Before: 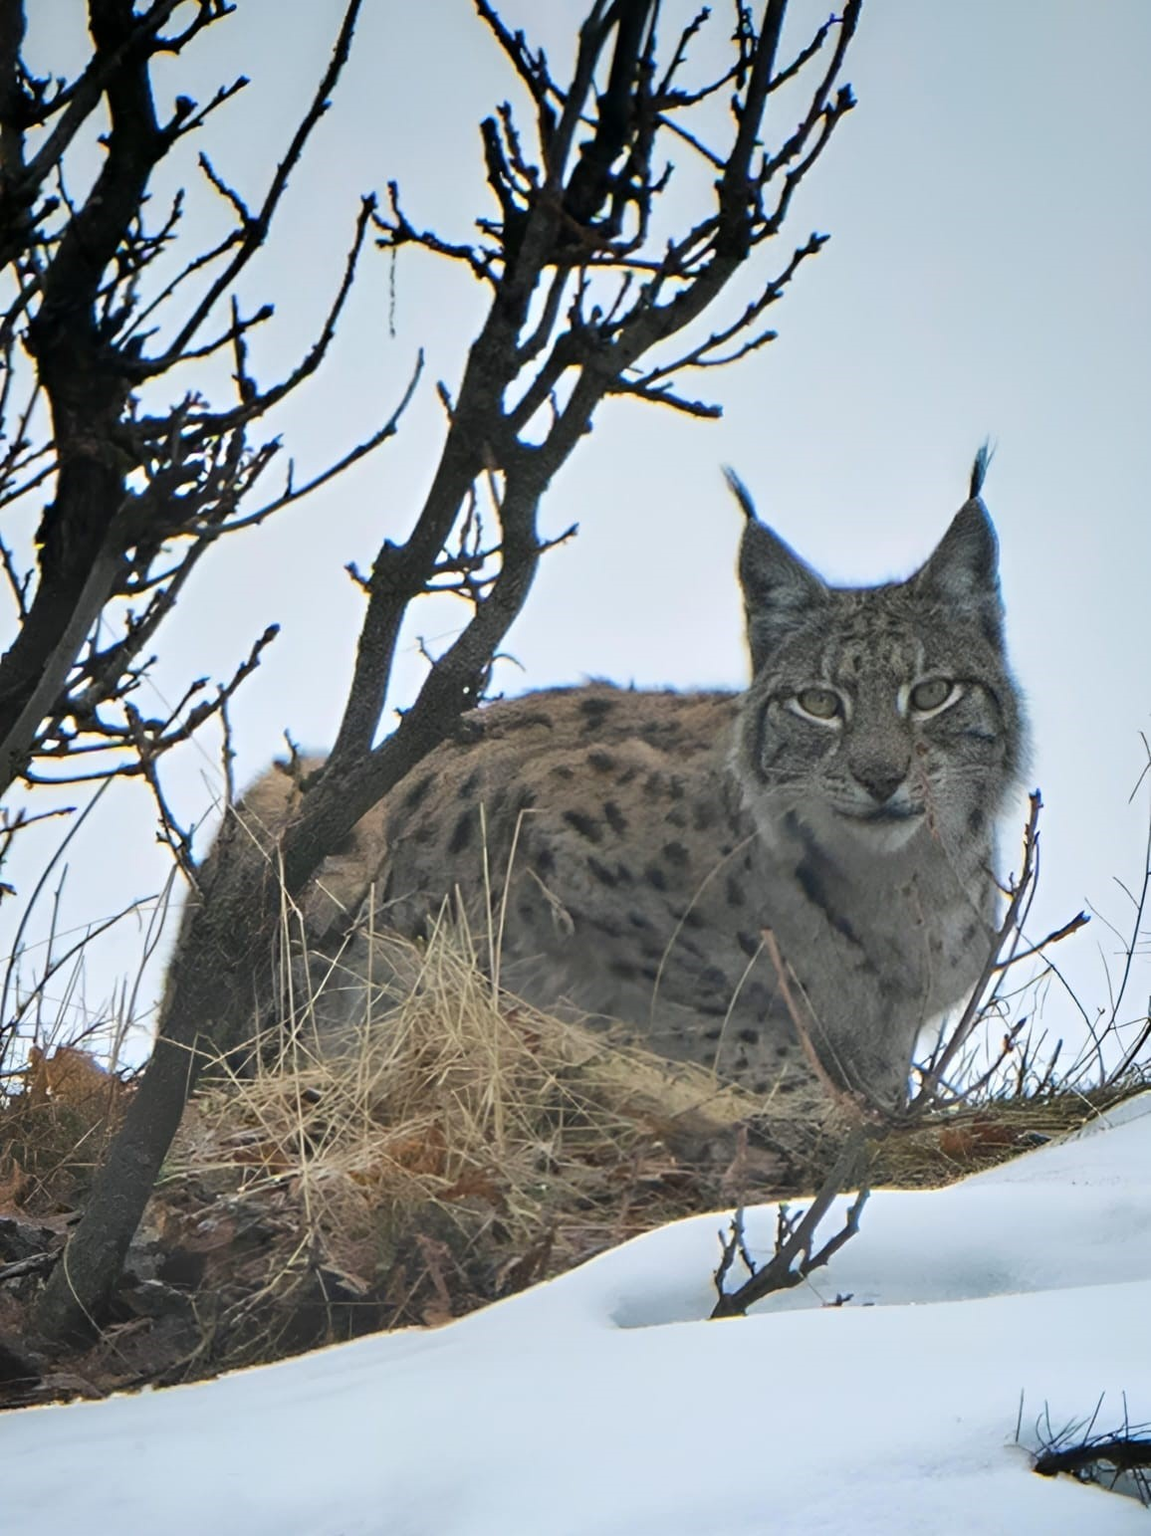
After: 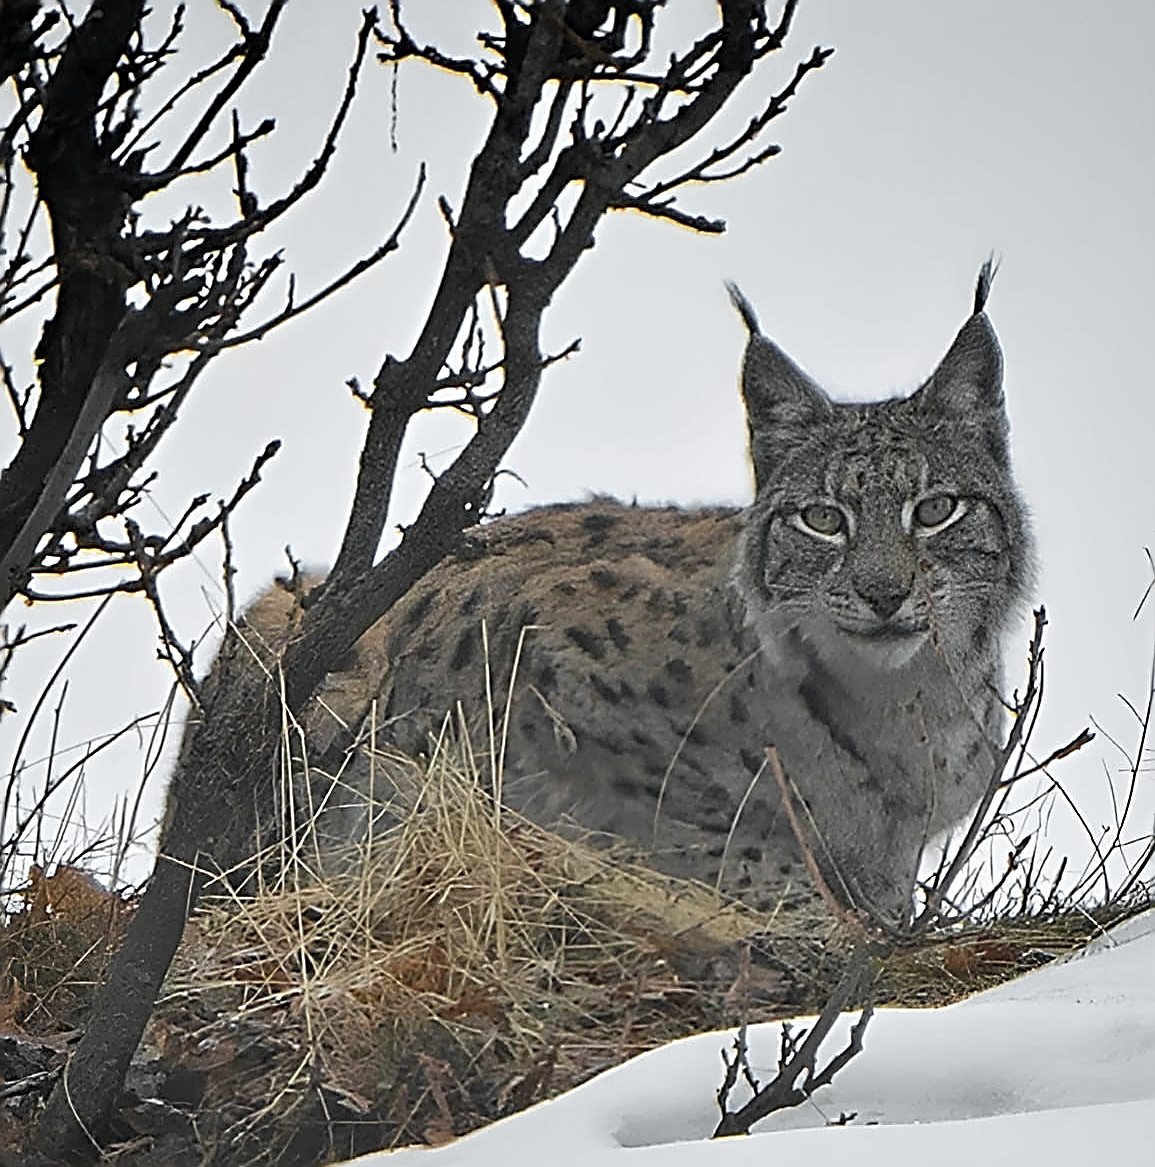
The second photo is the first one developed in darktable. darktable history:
sharpen: amount 1.986
crop and rotate: top 12.138%, bottom 12.203%
color zones: curves: ch0 [(0.004, 0.388) (0.125, 0.392) (0.25, 0.404) (0.375, 0.5) (0.5, 0.5) (0.625, 0.5) (0.75, 0.5) (0.875, 0.5)]; ch1 [(0, 0.5) (0.125, 0.5) (0.25, 0.5) (0.375, 0.124) (0.524, 0.124) (0.645, 0.128) (0.789, 0.132) (0.914, 0.096) (0.998, 0.068)]
